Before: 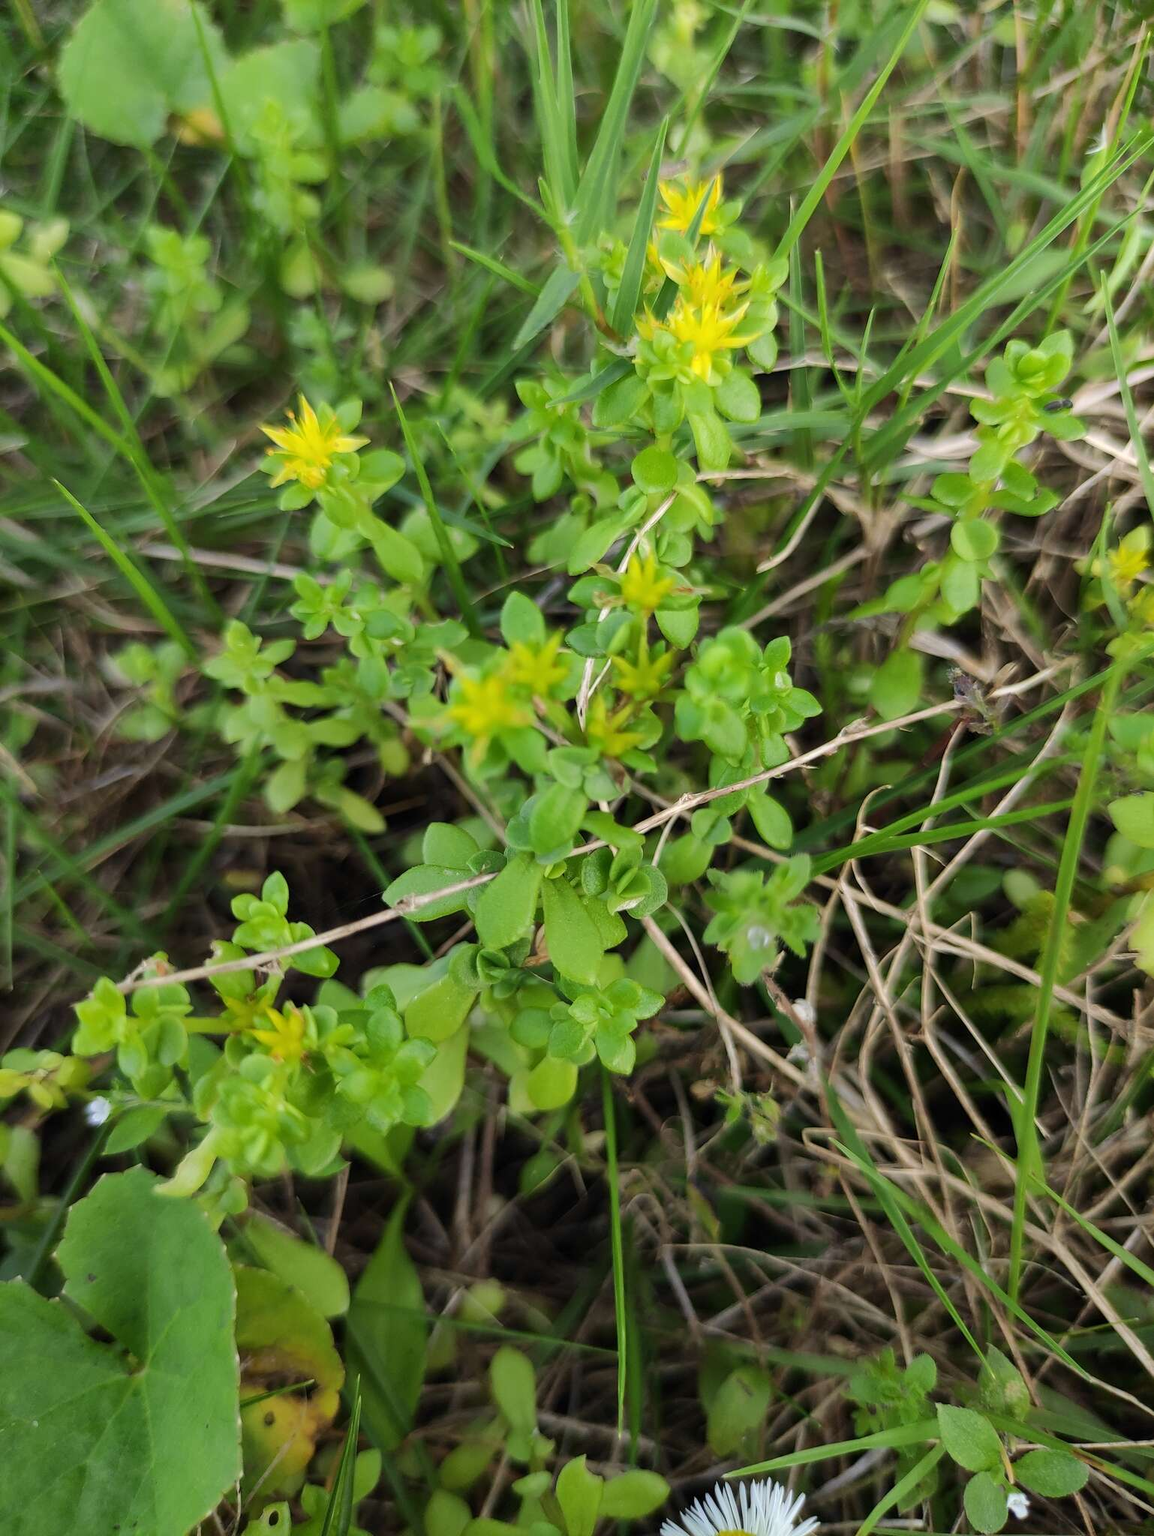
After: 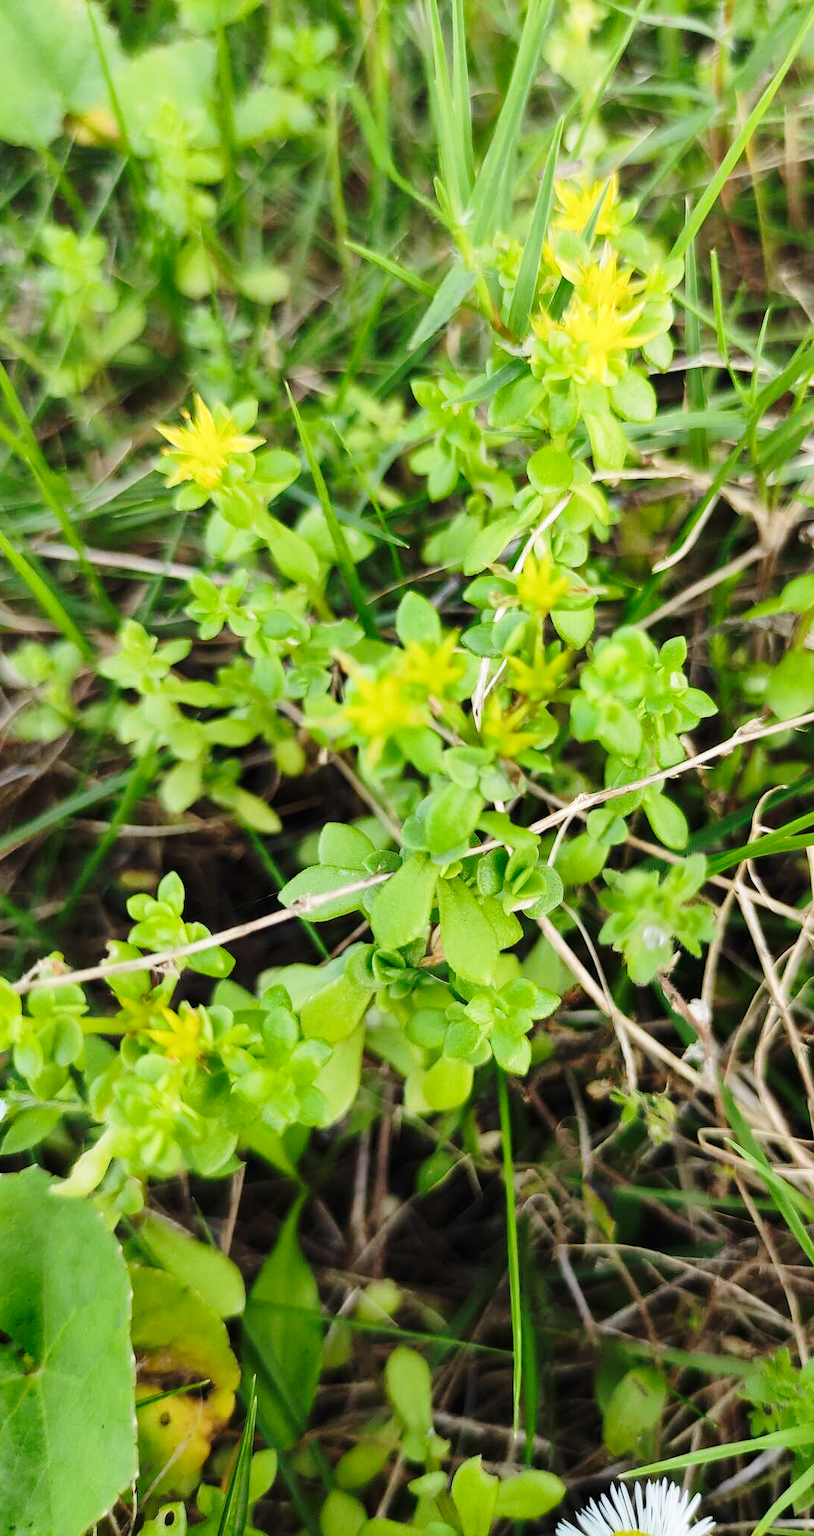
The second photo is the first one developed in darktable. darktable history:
base curve: curves: ch0 [(0, 0) (0.028, 0.03) (0.121, 0.232) (0.46, 0.748) (0.859, 0.968) (1, 1)], preserve colors none
crop and rotate: left 9.077%, right 20.31%
